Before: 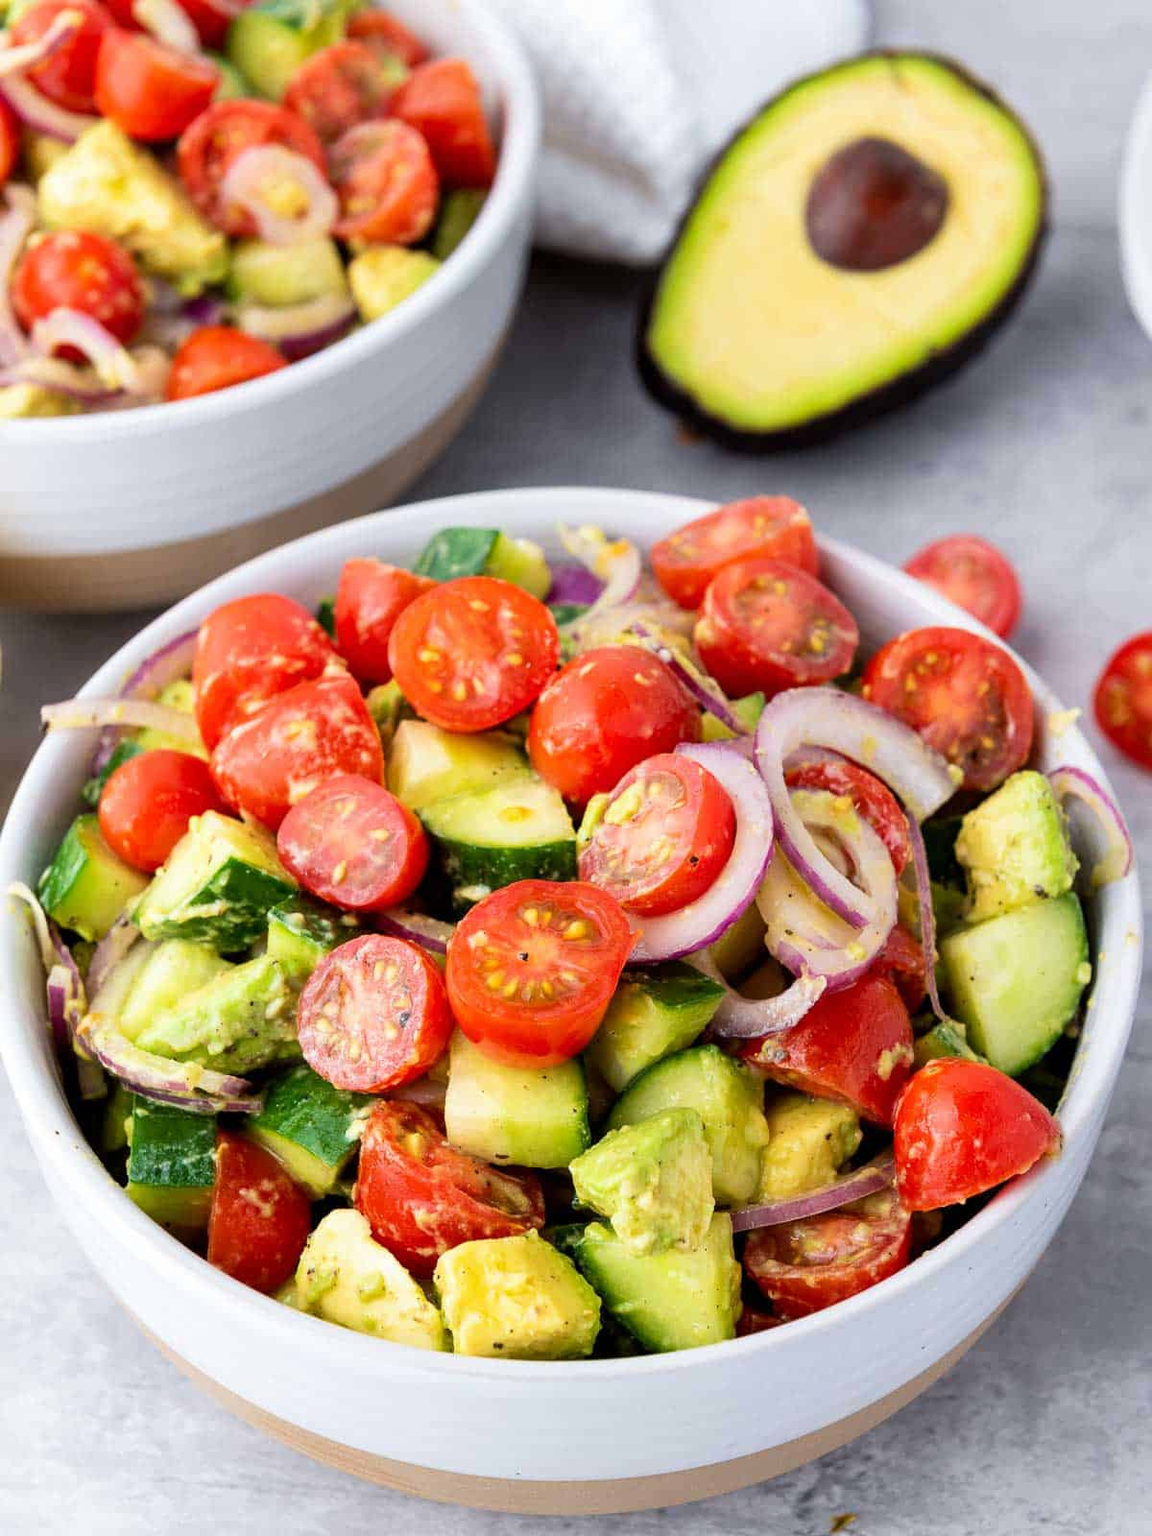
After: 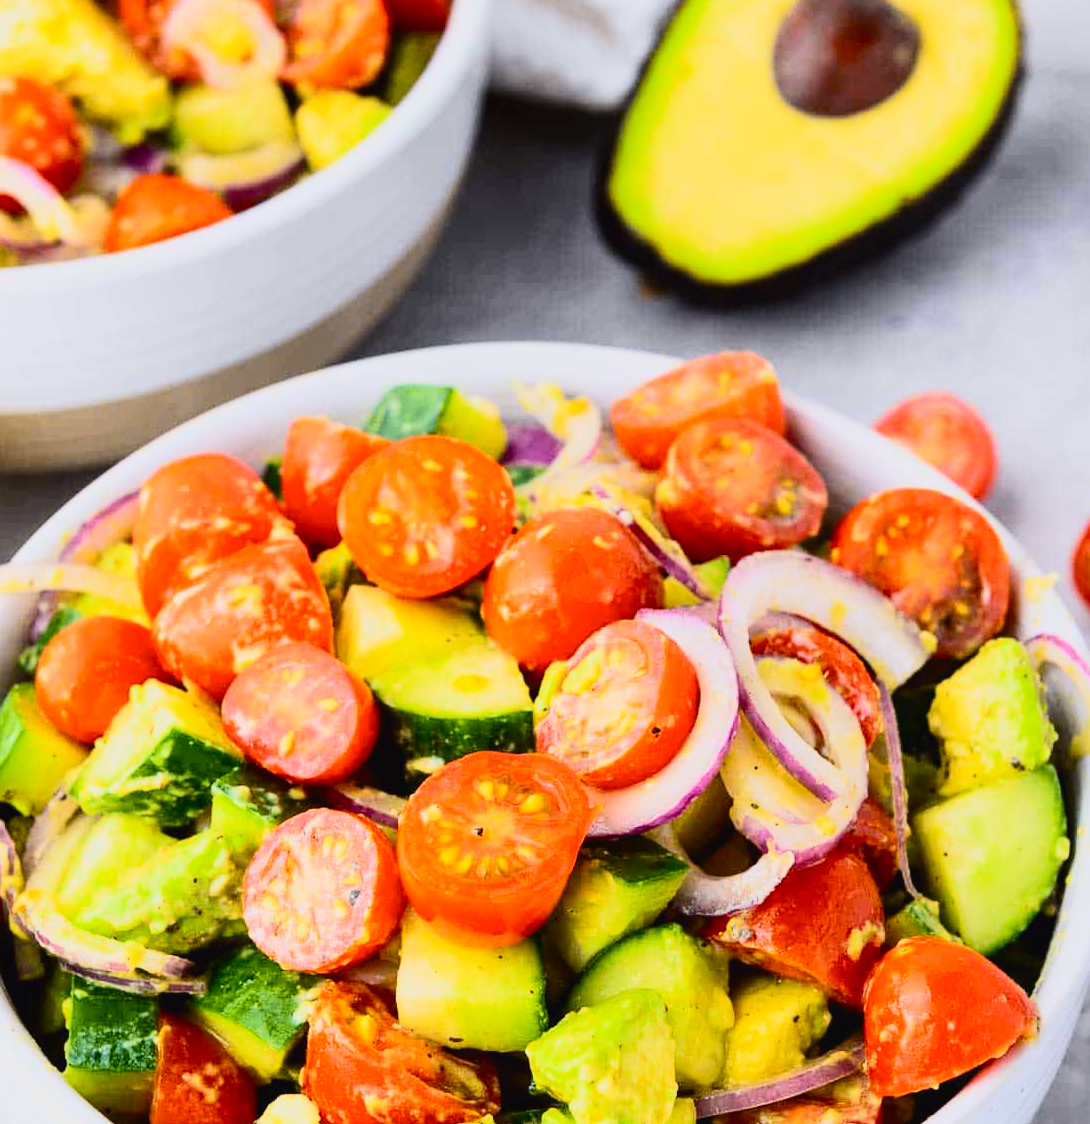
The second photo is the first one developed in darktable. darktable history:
crop: left 5.596%, top 10.314%, right 3.534%, bottom 19.395%
tone curve: curves: ch0 [(0, 0.021) (0.104, 0.093) (0.236, 0.234) (0.456, 0.566) (0.647, 0.78) (0.864, 0.9) (1, 0.932)]; ch1 [(0, 0) (0.353, 0.344) (0.43, 0.401) (0.479, 0.476) (0.502, 0.504) (0.544, 0.534) (0.566, 0.566) (0.612, 0.621) (0.657, 0.679) (1, 1)]; ch2 [(0, 0) (0.34, 0.314) (0.434, 0.43) (0.5, 0.498) (0.528, 0.536) (0.56, 0.576) (0.595, 0.638) (0.644, 0.729) (1, 1)], color space Lab, independent channels, preserve colors none
